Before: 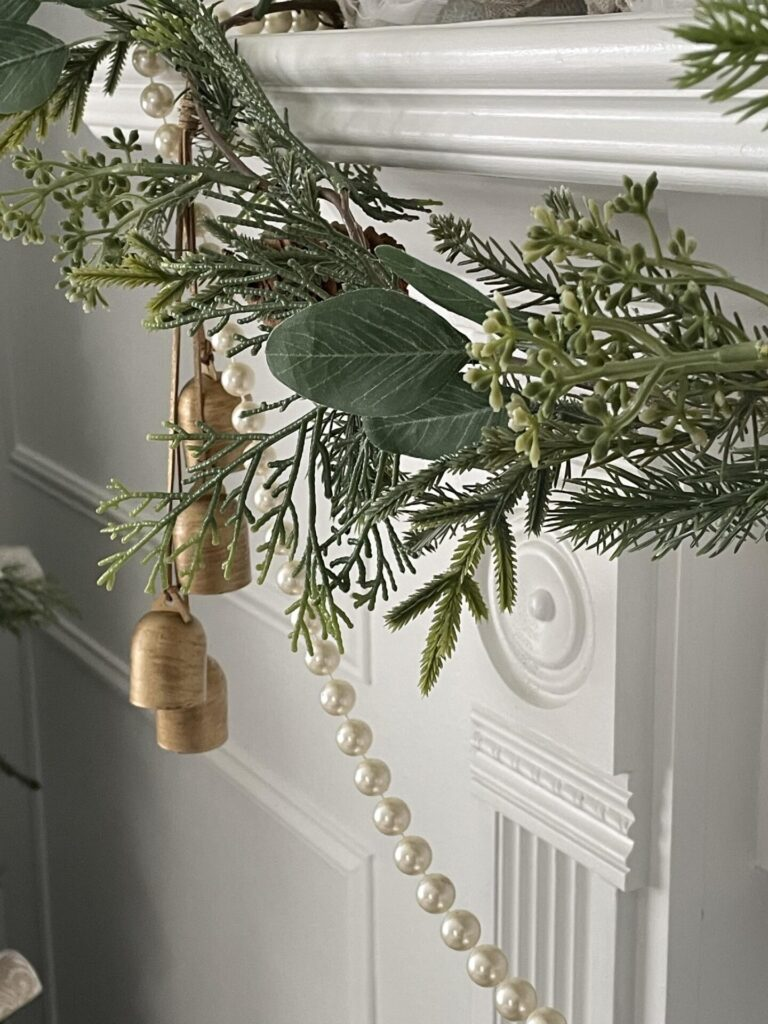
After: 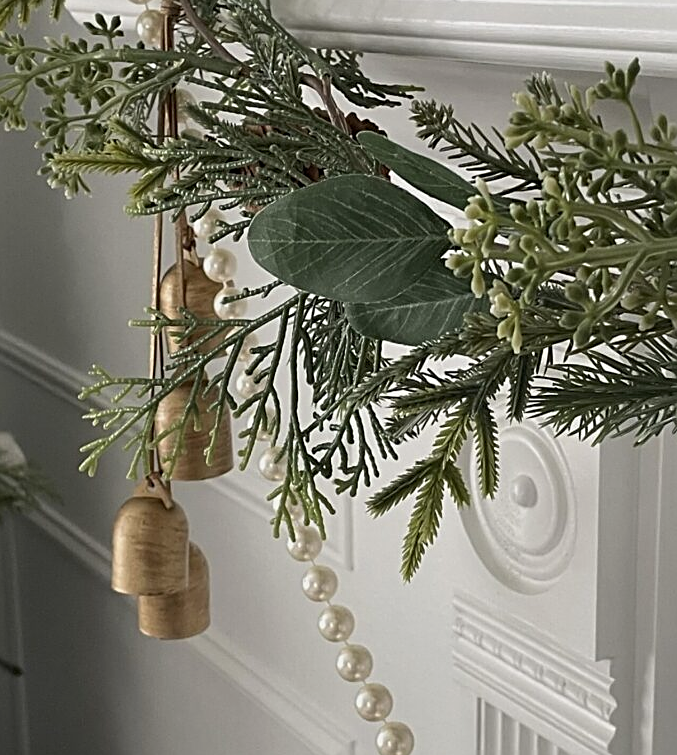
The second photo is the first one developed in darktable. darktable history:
sharpen: on, module defaults
crop and rotate: left 2.368%, top 11.144%, right 9.467%, bottom 15.093%
exposure: exposure -0.216 EV, compensate highlight preservation false
